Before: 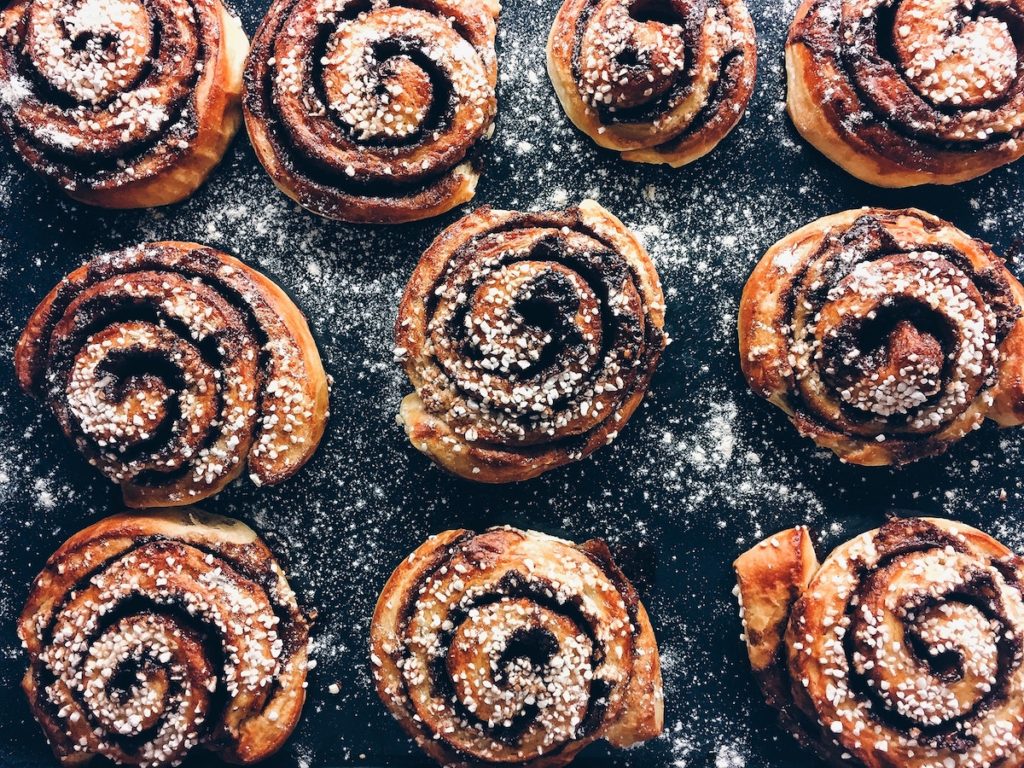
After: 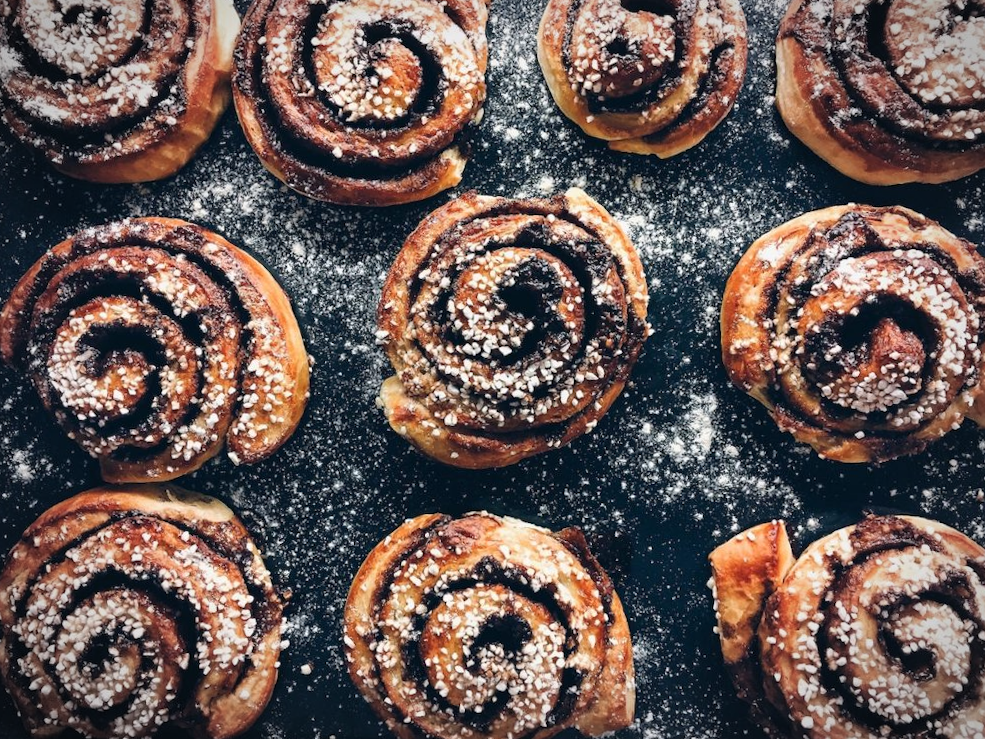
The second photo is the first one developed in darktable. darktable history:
vignetting: automatic ratio true
crop and rotate: angle -1.69°
